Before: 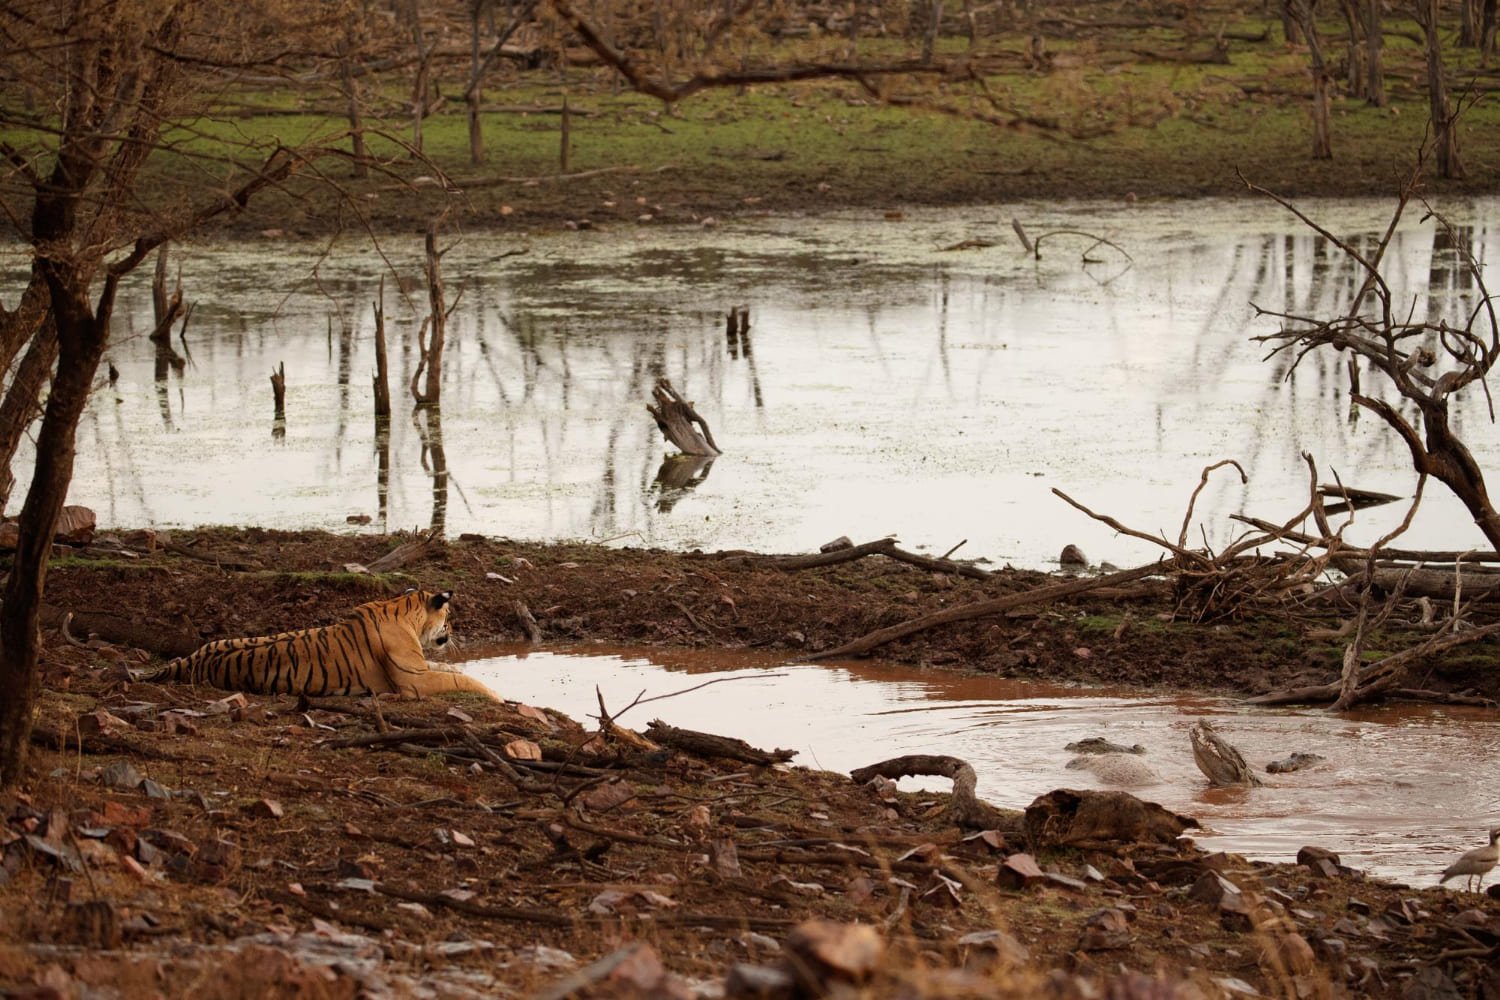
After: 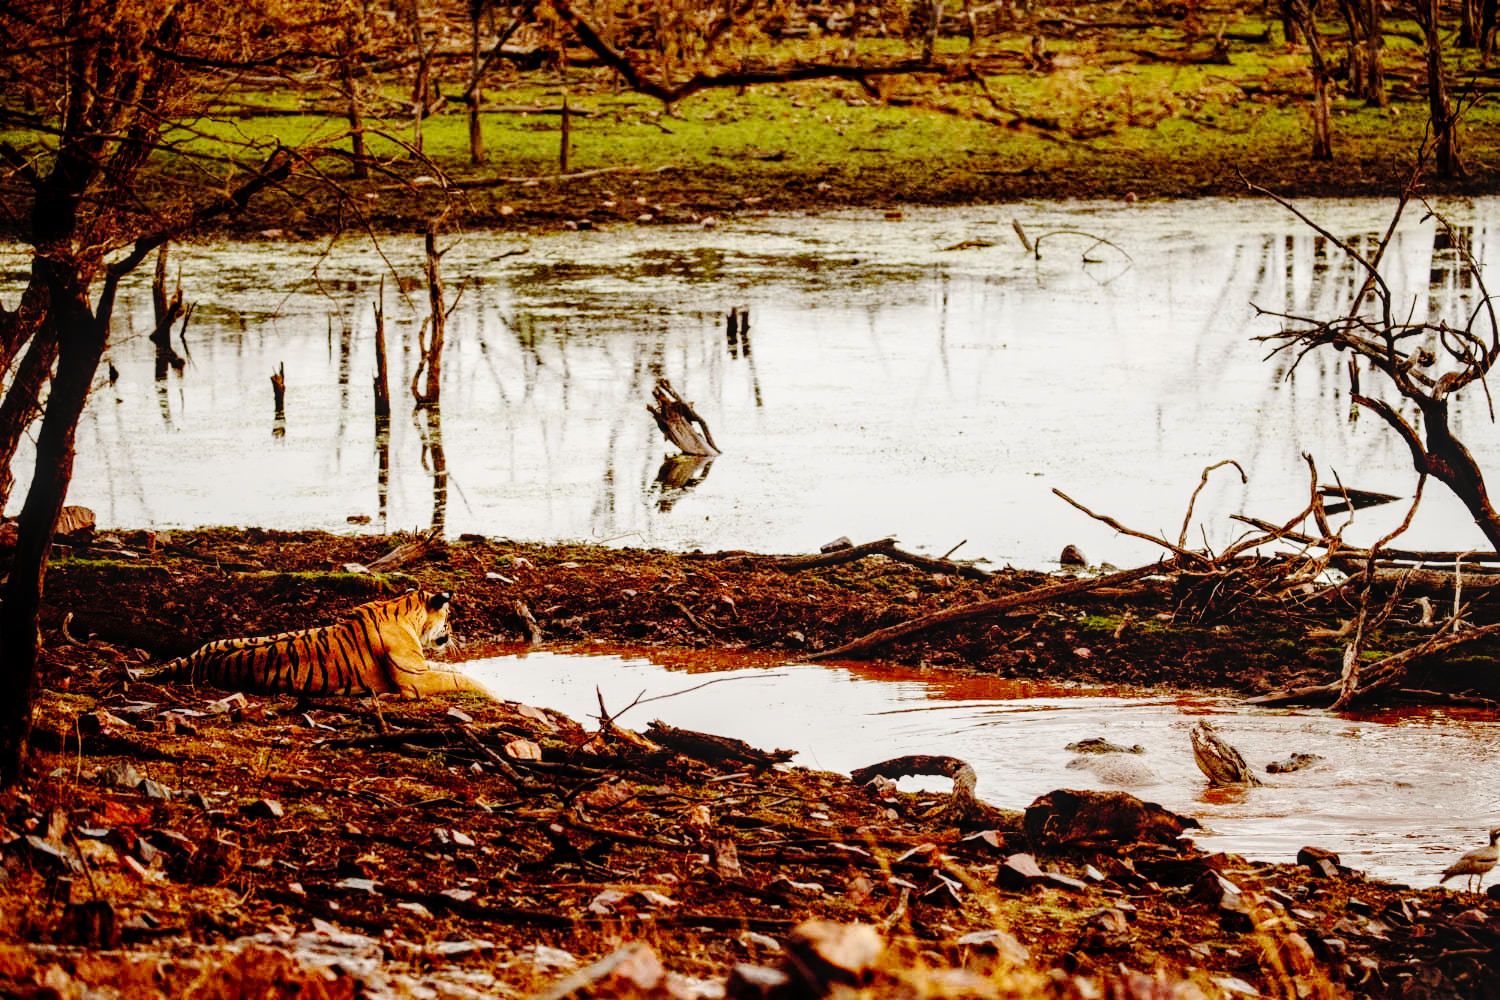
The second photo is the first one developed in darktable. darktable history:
local contrast: detail 130%
base curve: curves: ch0 [(0, 0) (0.036, 0.01) (0.123, 0.254) (0.258, 0.504) (0.507, 0.748) (1, 1)], preserve colors none
